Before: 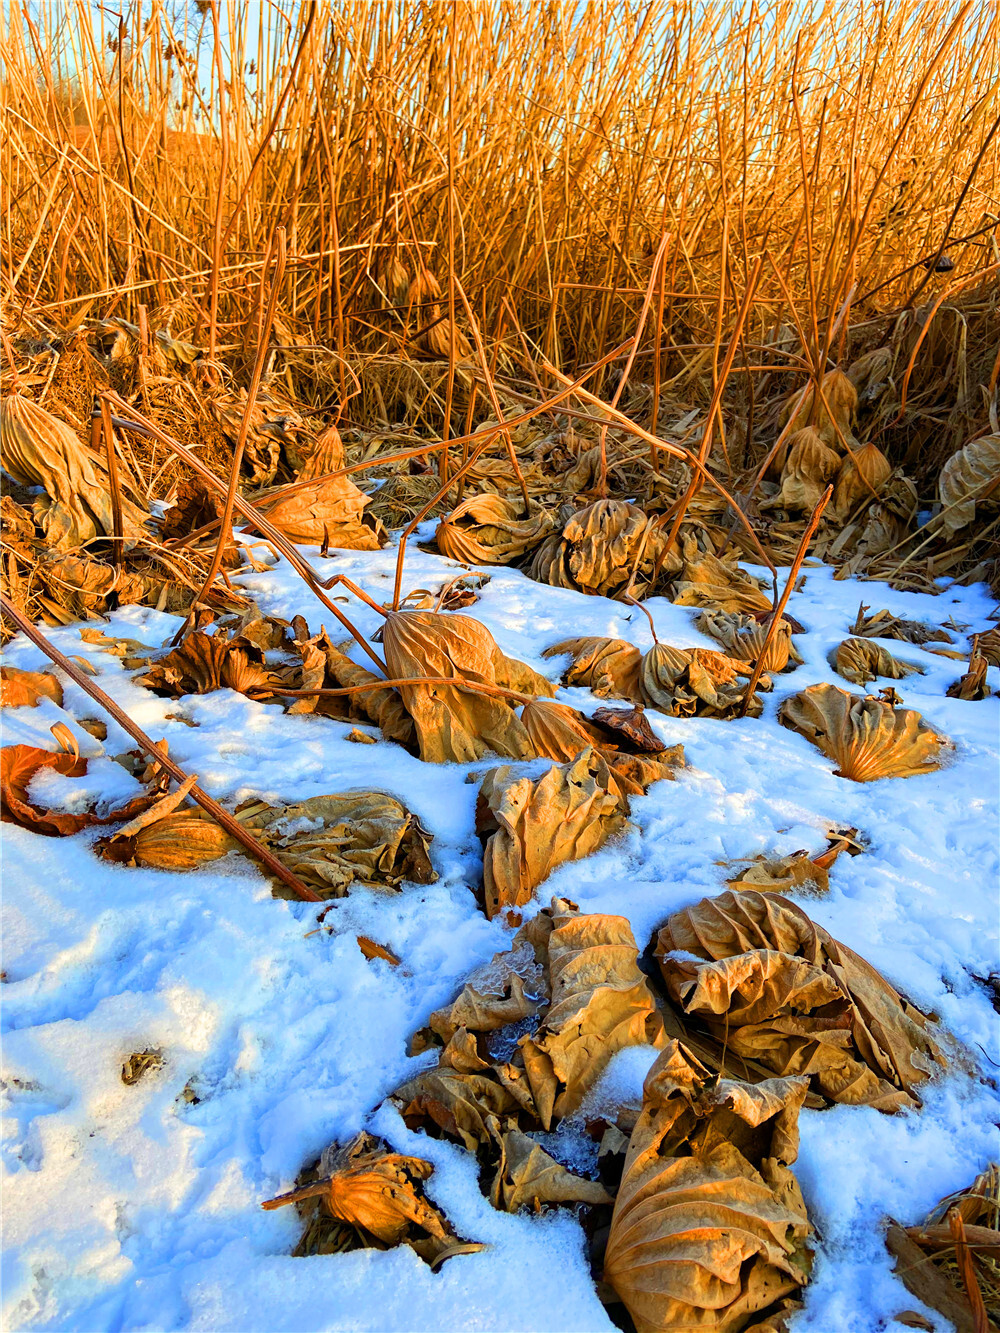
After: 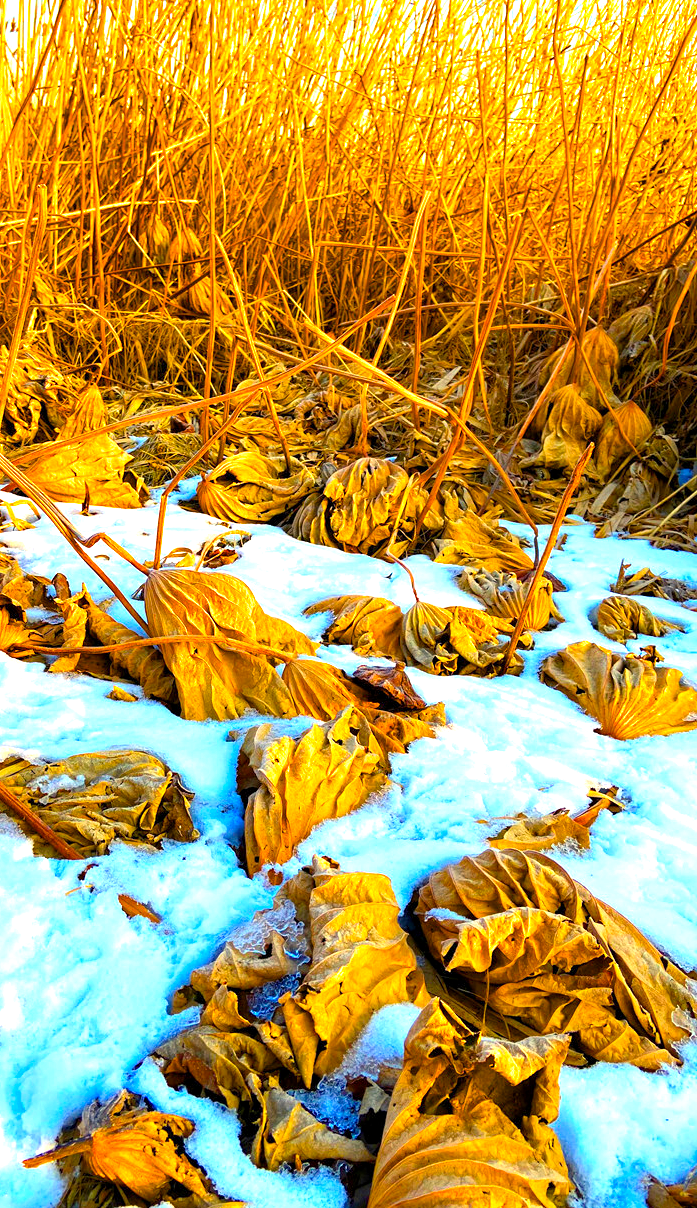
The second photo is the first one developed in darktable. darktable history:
exposure: black level correction 0.001, exposure 1.049 EV, compensate highlight preservation false
color balance rgb: highlights gain › chroma 3.096%, highlights gain › hue 78.56°, perceptual saturation grading › global saturation 25.631%, global vibrance 25.132%
crop and rotate: left 23.965%, top 3.165%, right 6.239%, bottom 6.138%
